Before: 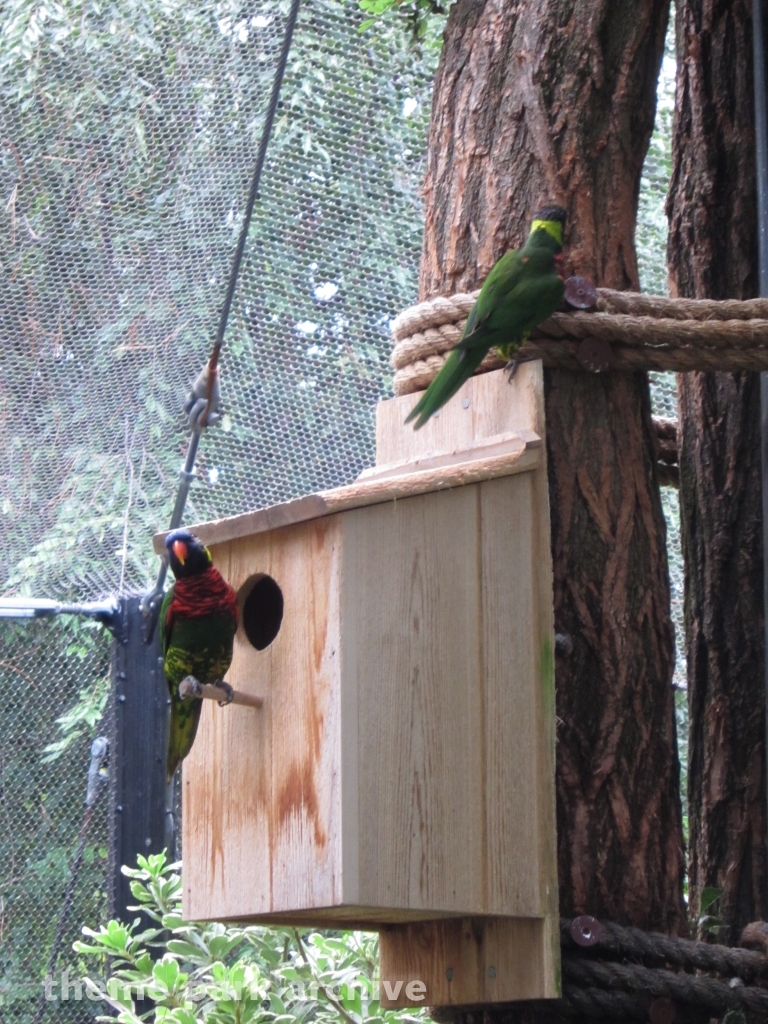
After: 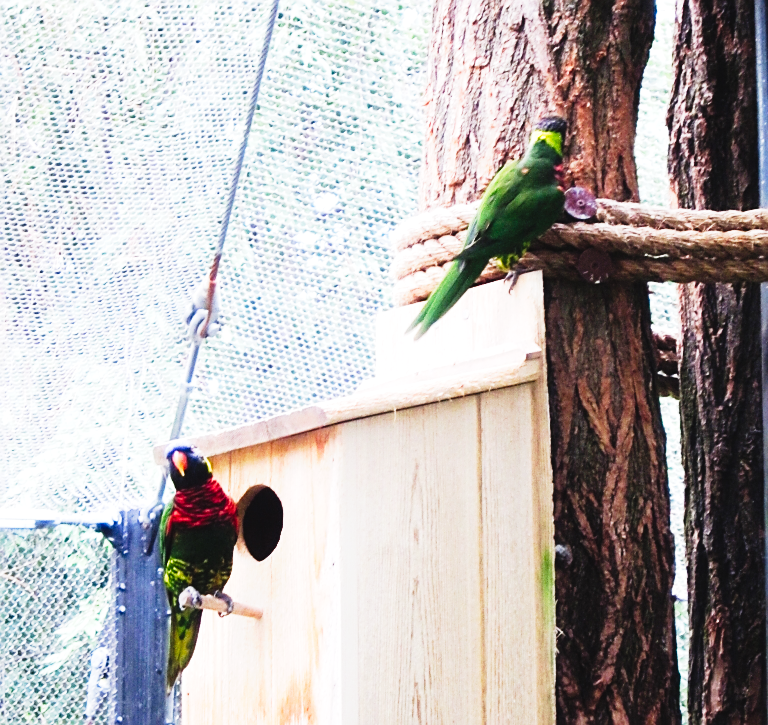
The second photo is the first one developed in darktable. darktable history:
sharpen: on, module defaults
crop and rotate: top 8.741%, bottom 20.456%
color balance rgb: highlights gain › luminance 14.727%, perceptual saturation grading › global saturation 0.328%, perceptual brilliance grading › global brilliance 30.082%, perceptual brilliance grading › highlights 12.389%, perceptual brilliance grading › mid-tones 23.873%, saturation formula JzAzBz (2021)
base curve: curves: ch0 [(0, 0) (0.032, 0.025) (0.121, 0.166) (0.206, 0.329) (0.605, 0.79) (1, 1)], preserve colors none
color correction: highlights b* -0.062
tone curve: curves: ch0 [(0, 0.023) (0.087, 0.065) (0.184, 0.168) (0.45, 0.54) (0.57, 0.683) (0.706, 0.841) (0.877, 0.948) (1, 0.984)]; ch1 [(0, 0) (0.388, 0.369) (0.447, 0.447) (0.505, 0.5) (0.534, 0.528) (0.57, 0.571) (0.592, 0.602) (0.644, 0.663) (1, 1)]; ch2 [(0, 0) (0.314, 0.223) (0.427, 0.405) (0.492, 0.496) (0.524, 0.547) (0.534, 0.57) (0.583, 0.605) (0.673, 0.667) (1, 1)], preserve colors none
contrast equalizer: y [[0.5, 0.488, 0.462, 0.461, 0.491, 0.5], [0.5 ×6], [0.5 ×6], [0 ×6], [0 ×6]]
